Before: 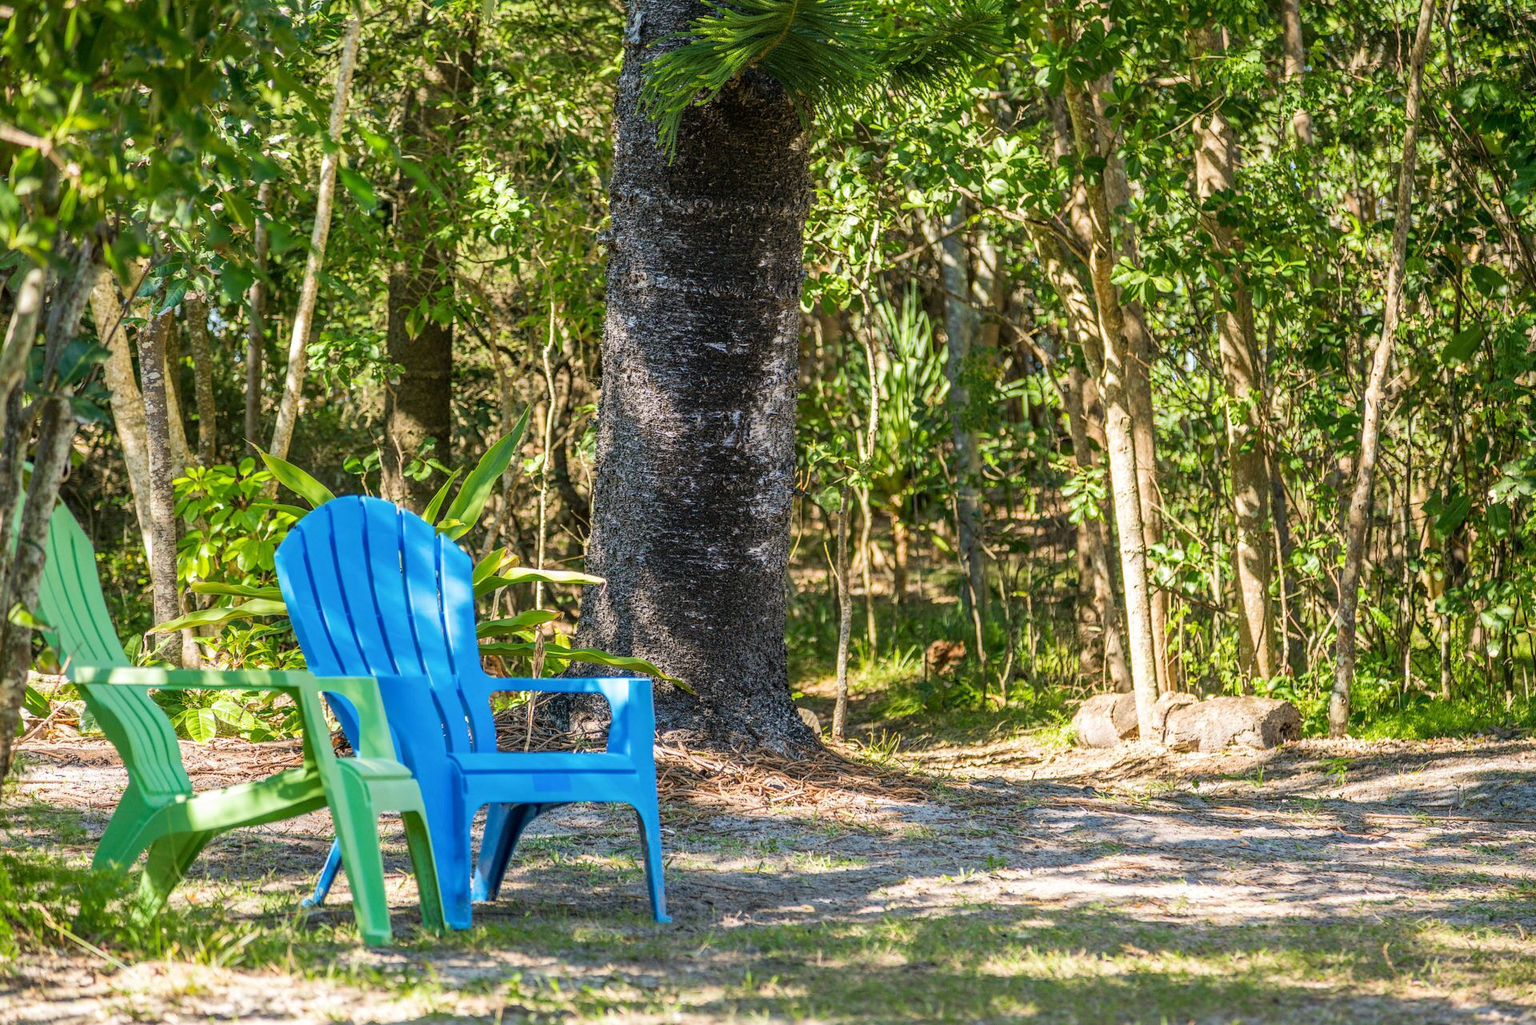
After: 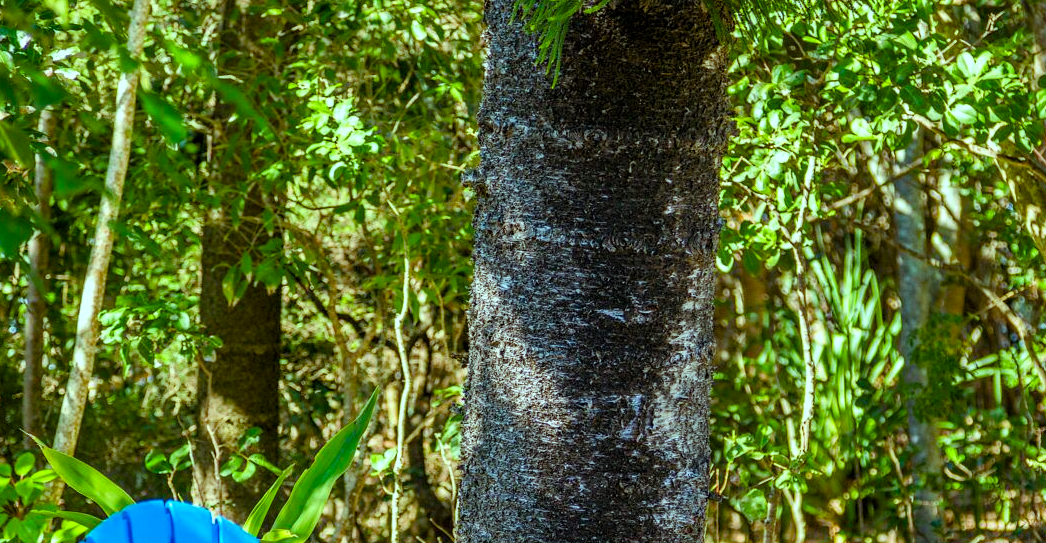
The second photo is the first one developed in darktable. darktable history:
crop: left 14.833%, top 9.321%, right 30.678%, bottom 48.216%
levels: levels [0.016, 0.492, 0.969]
color balance rgb: highlights gain › chroma 4.067%, highlights gain › hue 202.39°, global offset › hue 171.52°, linear chroma grading › global chroma 0.624%, perceptual saturation grading › global saturation 20%, perceptual saturation grading › highlights -14.365%, perceptual saturation grading › shadows 49.924%, perceptual brilliance grading › global brilliance 1.592%, perceptual brilliance grading › highlights -3.692%, contrast 5.044%
